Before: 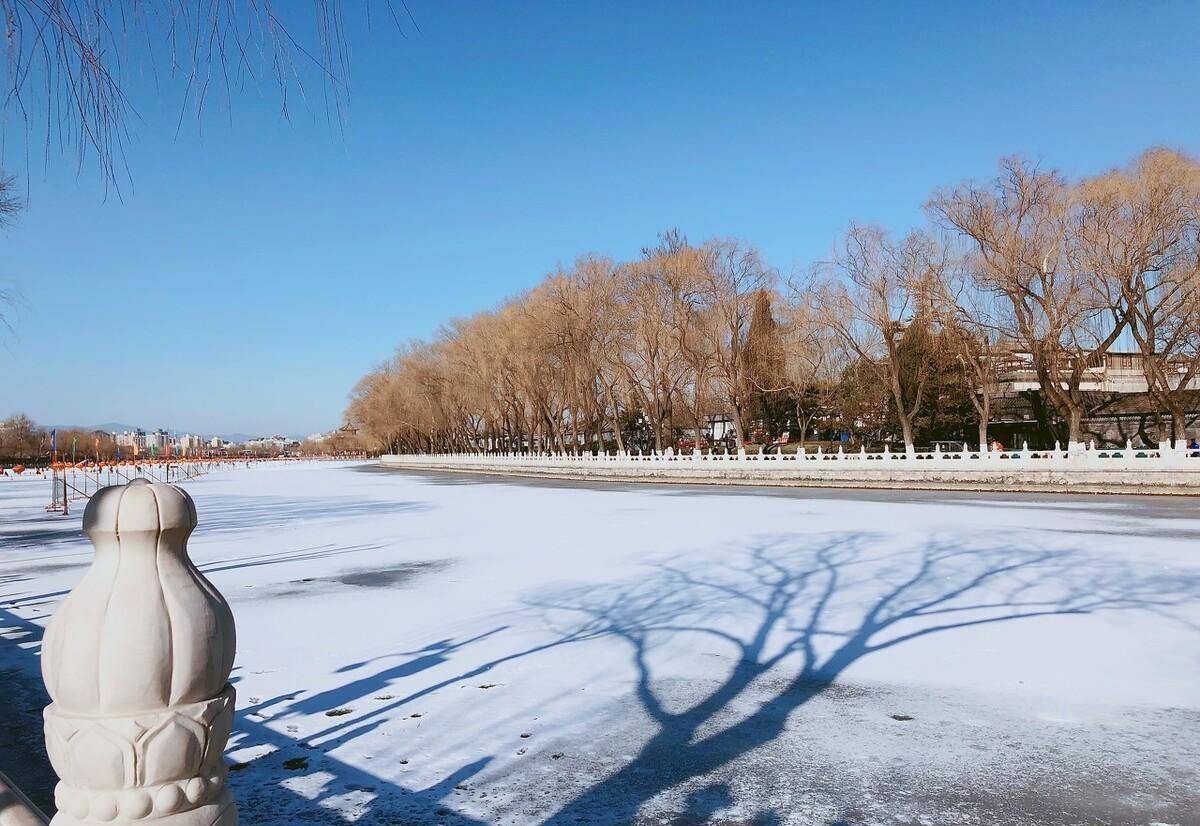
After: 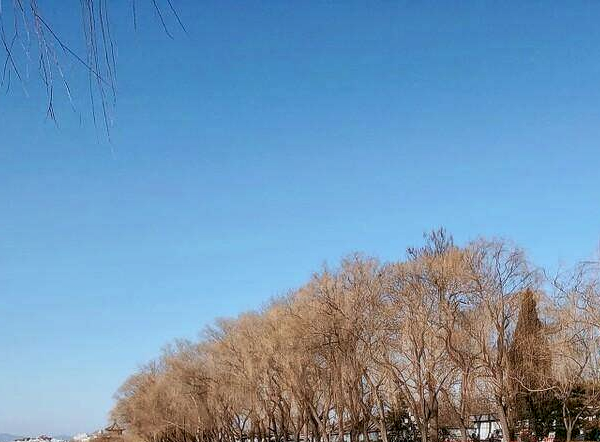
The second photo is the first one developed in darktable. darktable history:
crop: left 19.556%, right 30.401%, bottom 46.458%
contrast equalizer: octaves 7, y [[0.6 ×6], [0.55 ×6], [0 ×6], [0 ×6], [0 ×6]], mix 0.15
contrast brightness saturation: saturation -0.05
local contrast: detail 130%
